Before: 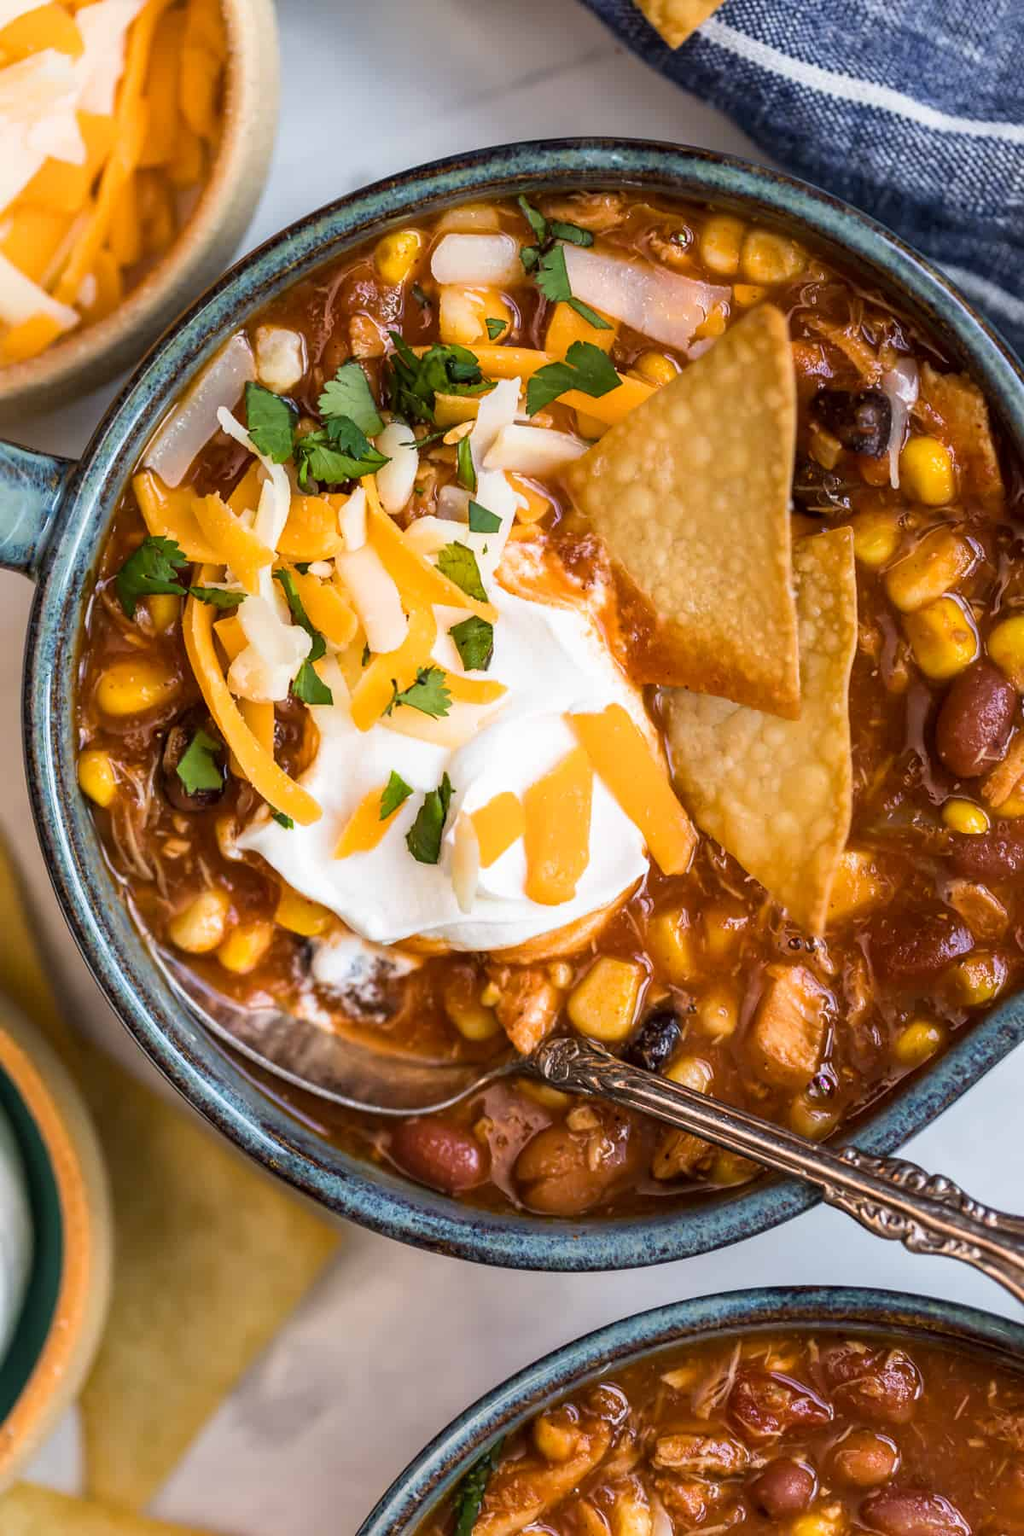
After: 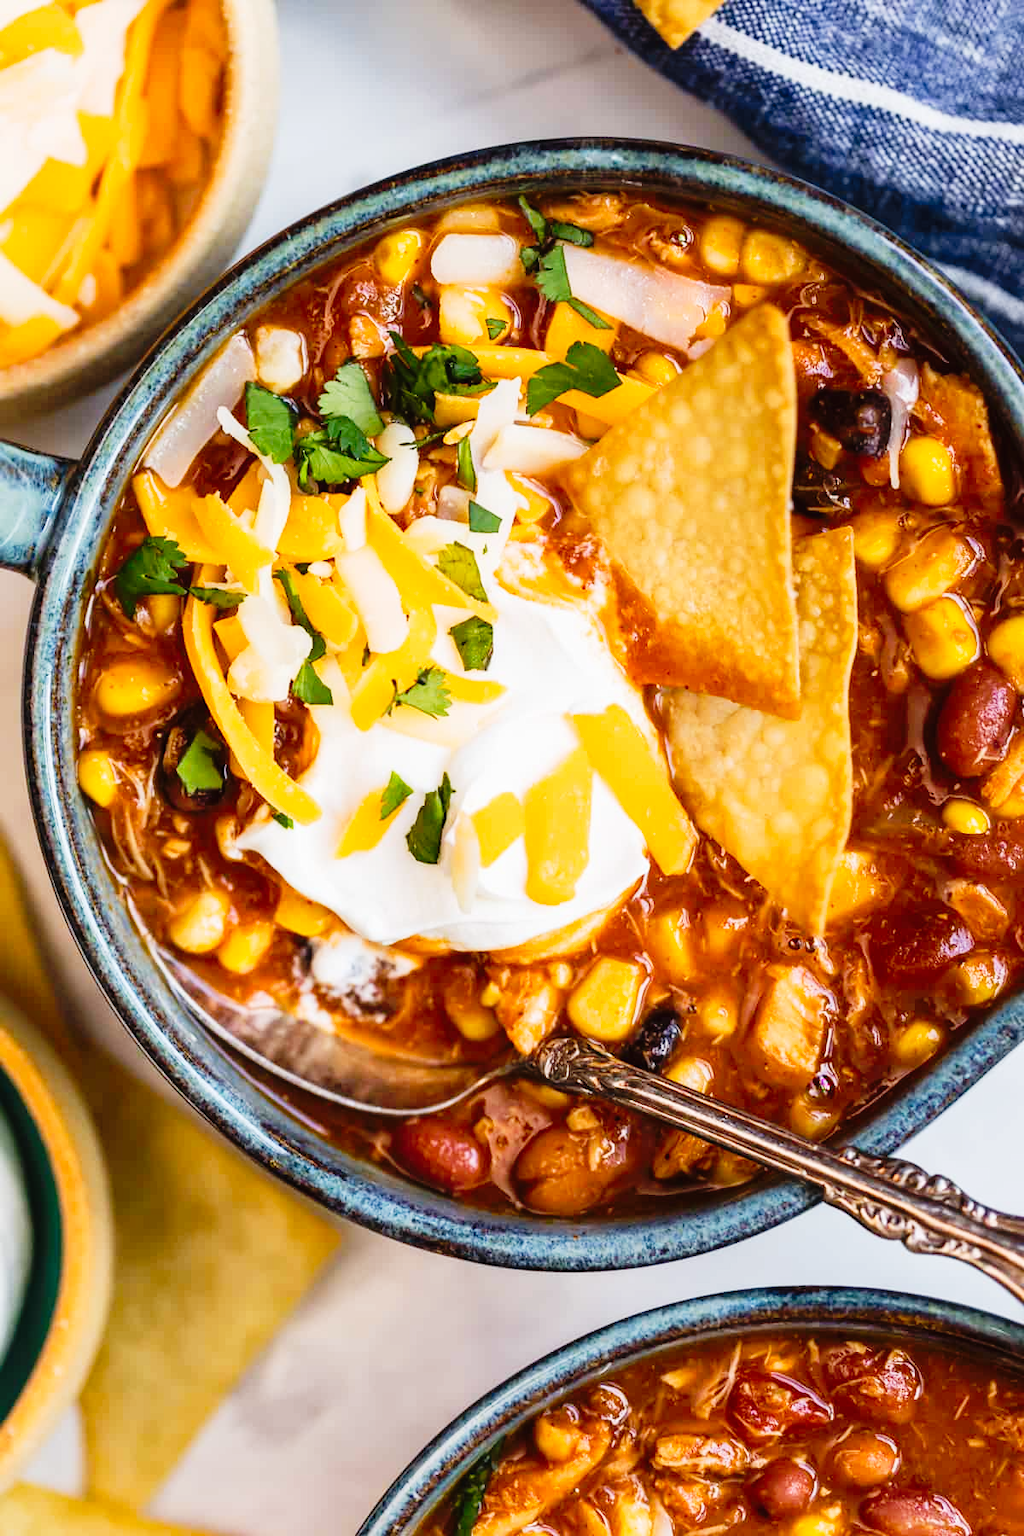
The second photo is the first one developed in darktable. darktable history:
tone curve: curves: ch0 [(0, 0) (0.003, 0.011) (0.011, 0.014) (0.025, 0.023) (0.044, 0.035) (0.069, 0.047) (0.1, 0.065) (0.136, 0.098) (0.177, 0.139) (0.224, 0.214) (0.277, 0.306) (0.335, 0.392) (0.399, 0.484) (0.468, 0.584) (0.543, 0.68) (0.623, 0.772) (0.709, 0.847) (0.801, 0.905) (0.898, 0.951) (1, 1)], preserve colors none
contrast brightness saturation: contrast -0.024, brightness -0.007, saturation 0.037
